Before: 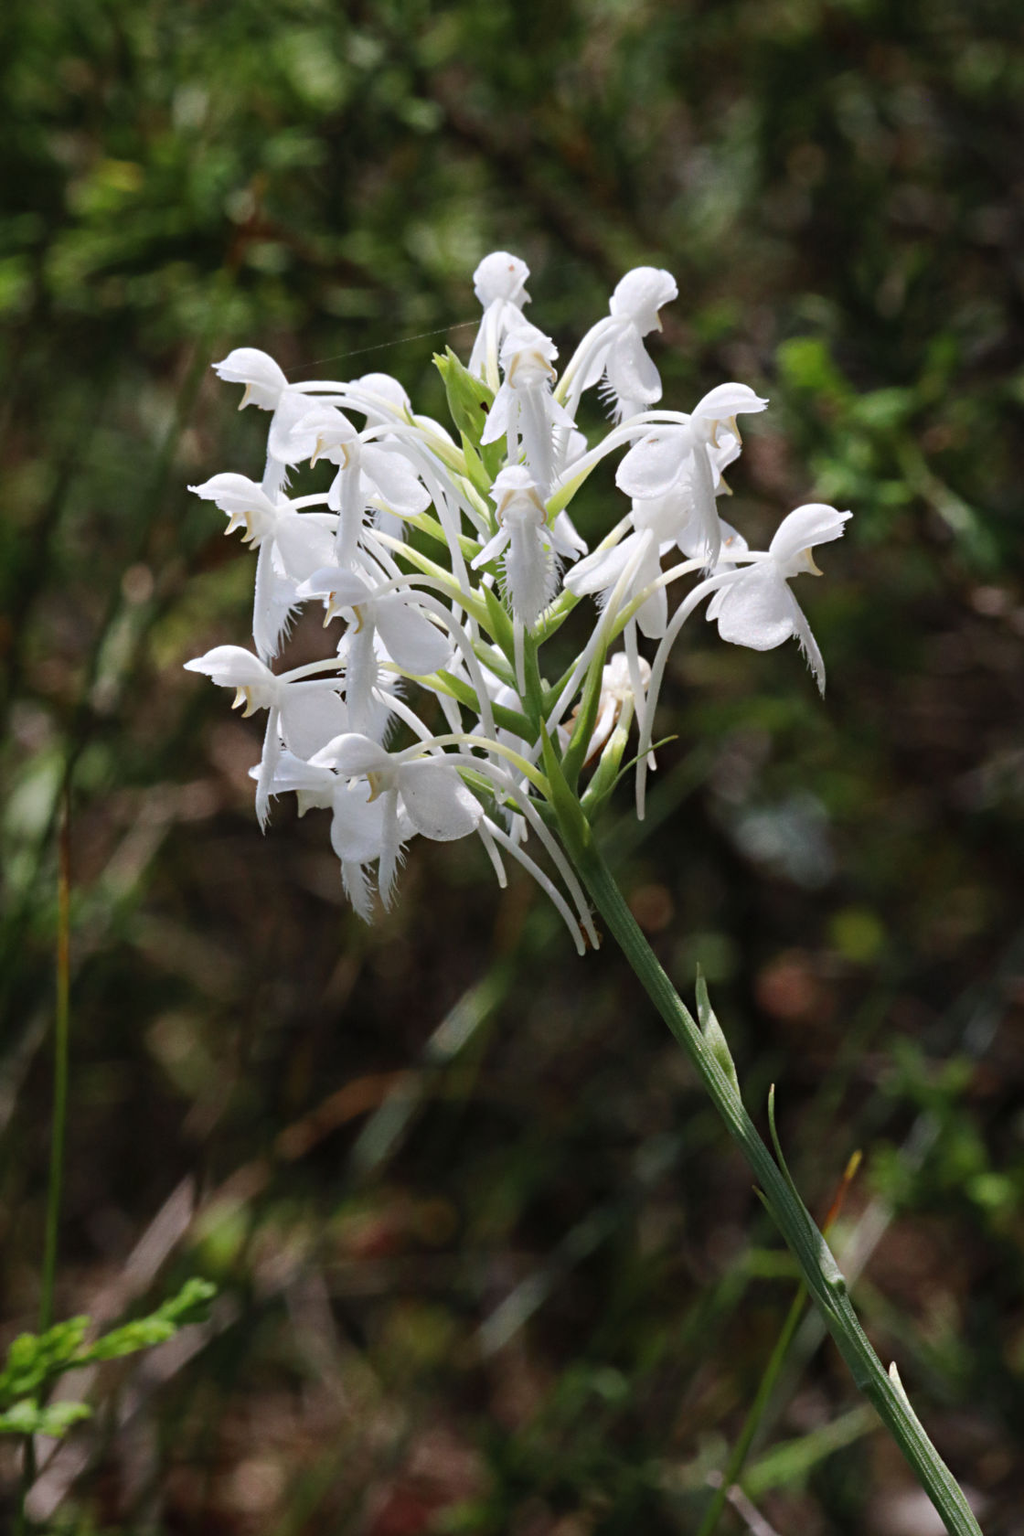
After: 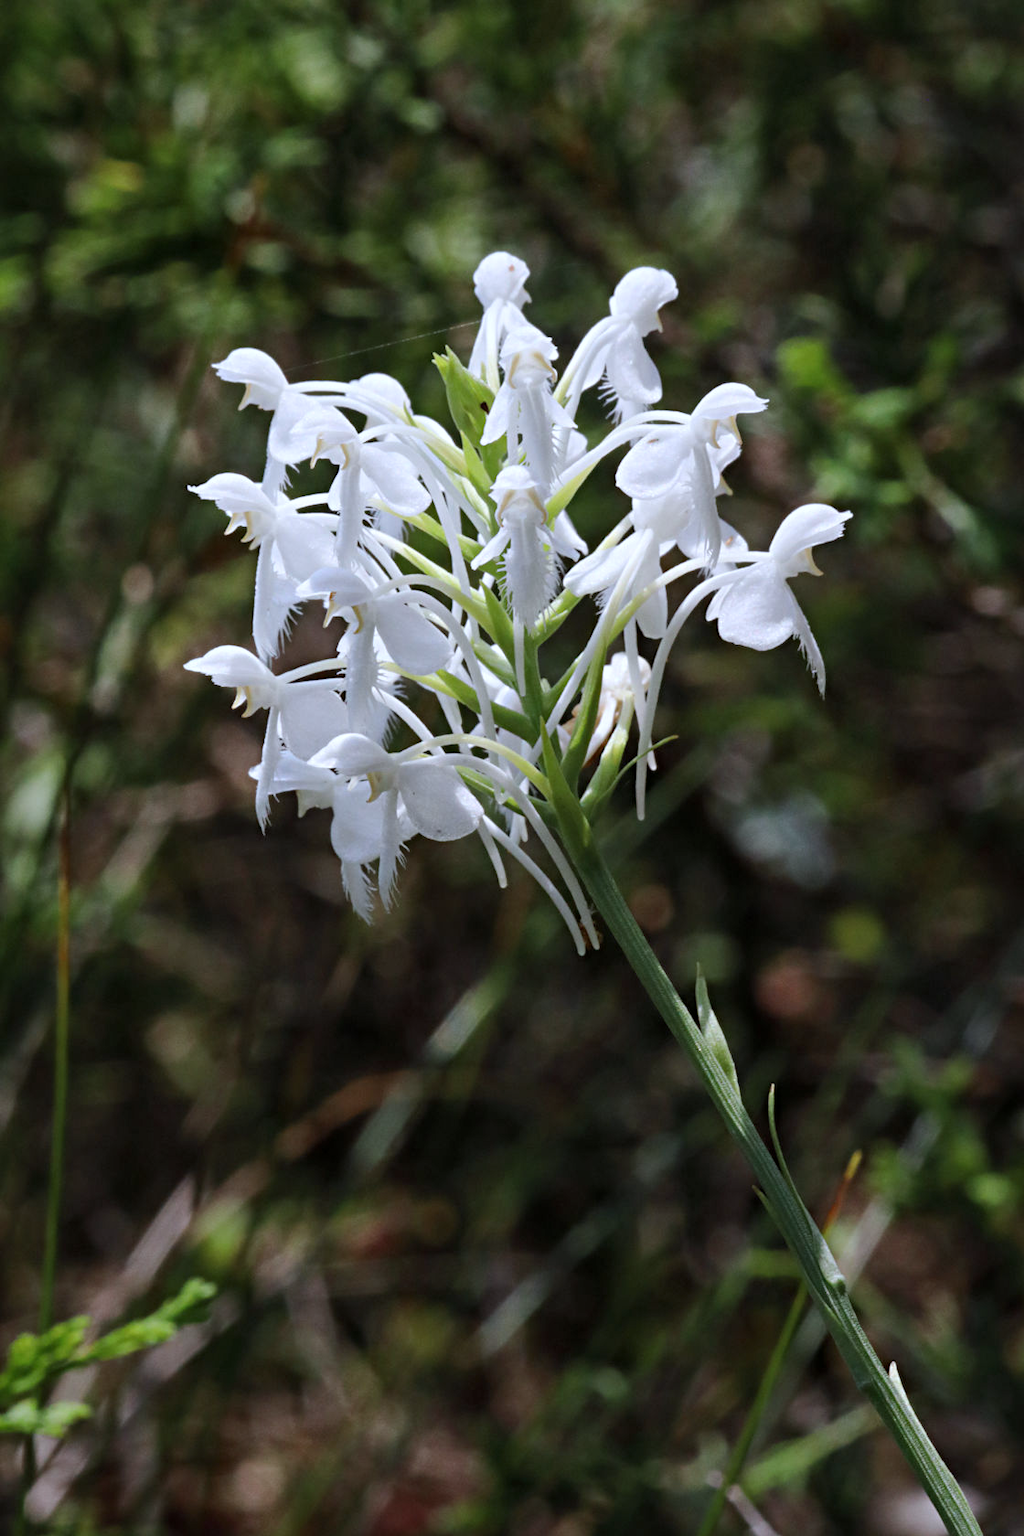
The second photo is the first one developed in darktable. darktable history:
local contrast: mode bilateral grid, contrast 20, coarseness 50, detail 120%, midtone range 0.2
white balance: red 0.954, blue 1.079
